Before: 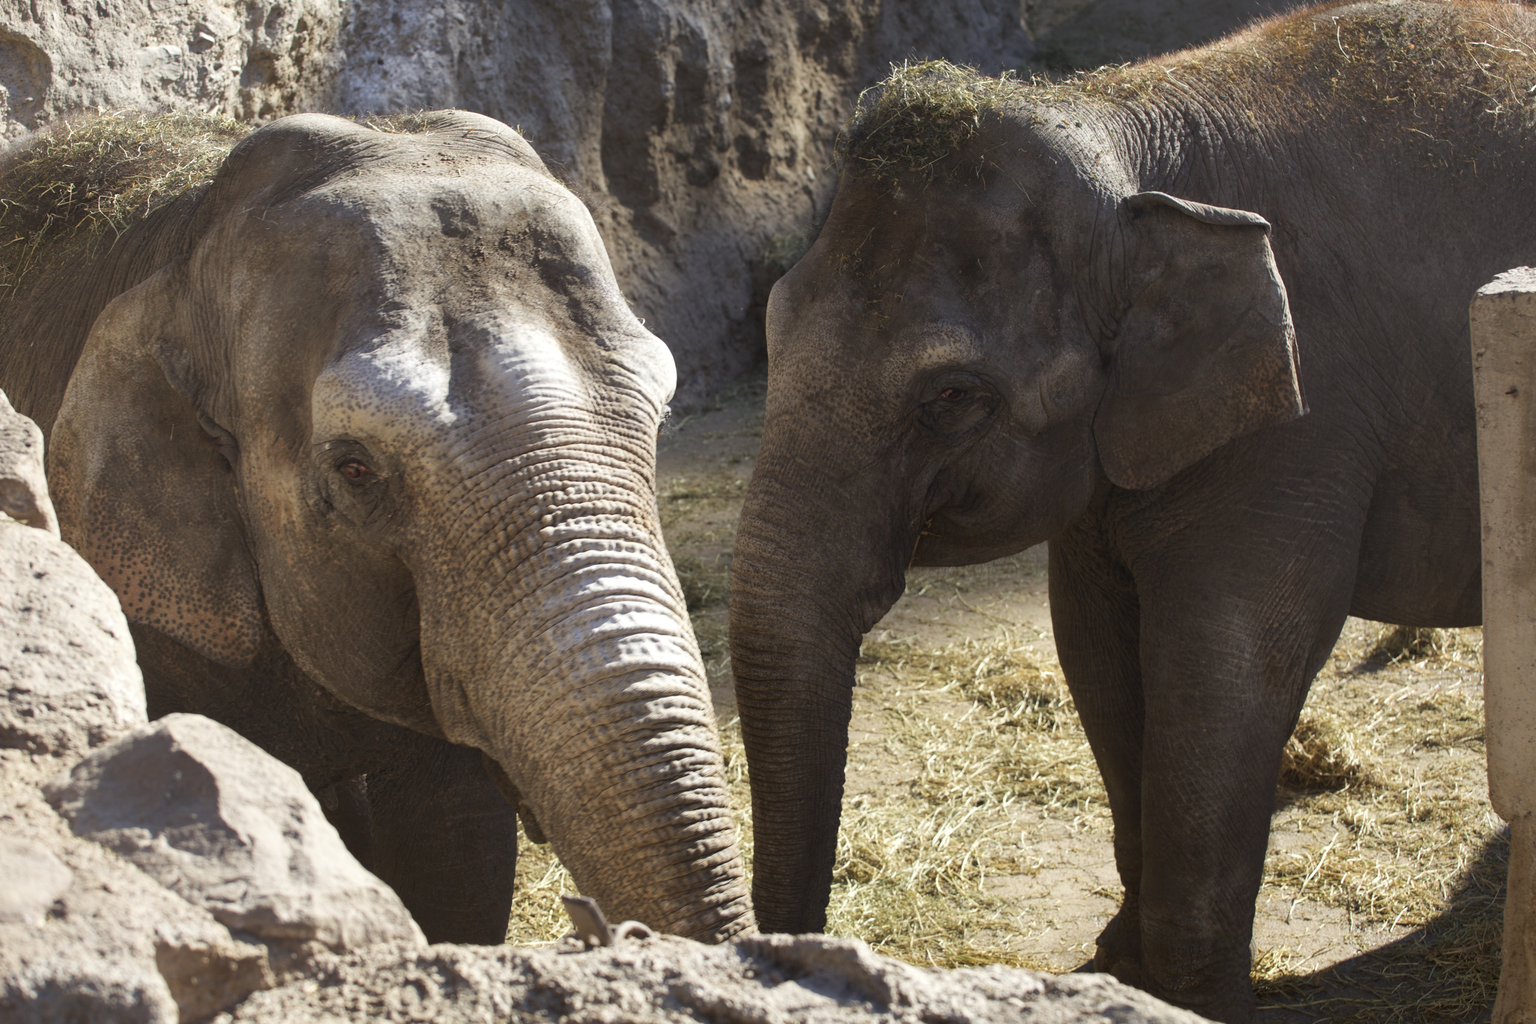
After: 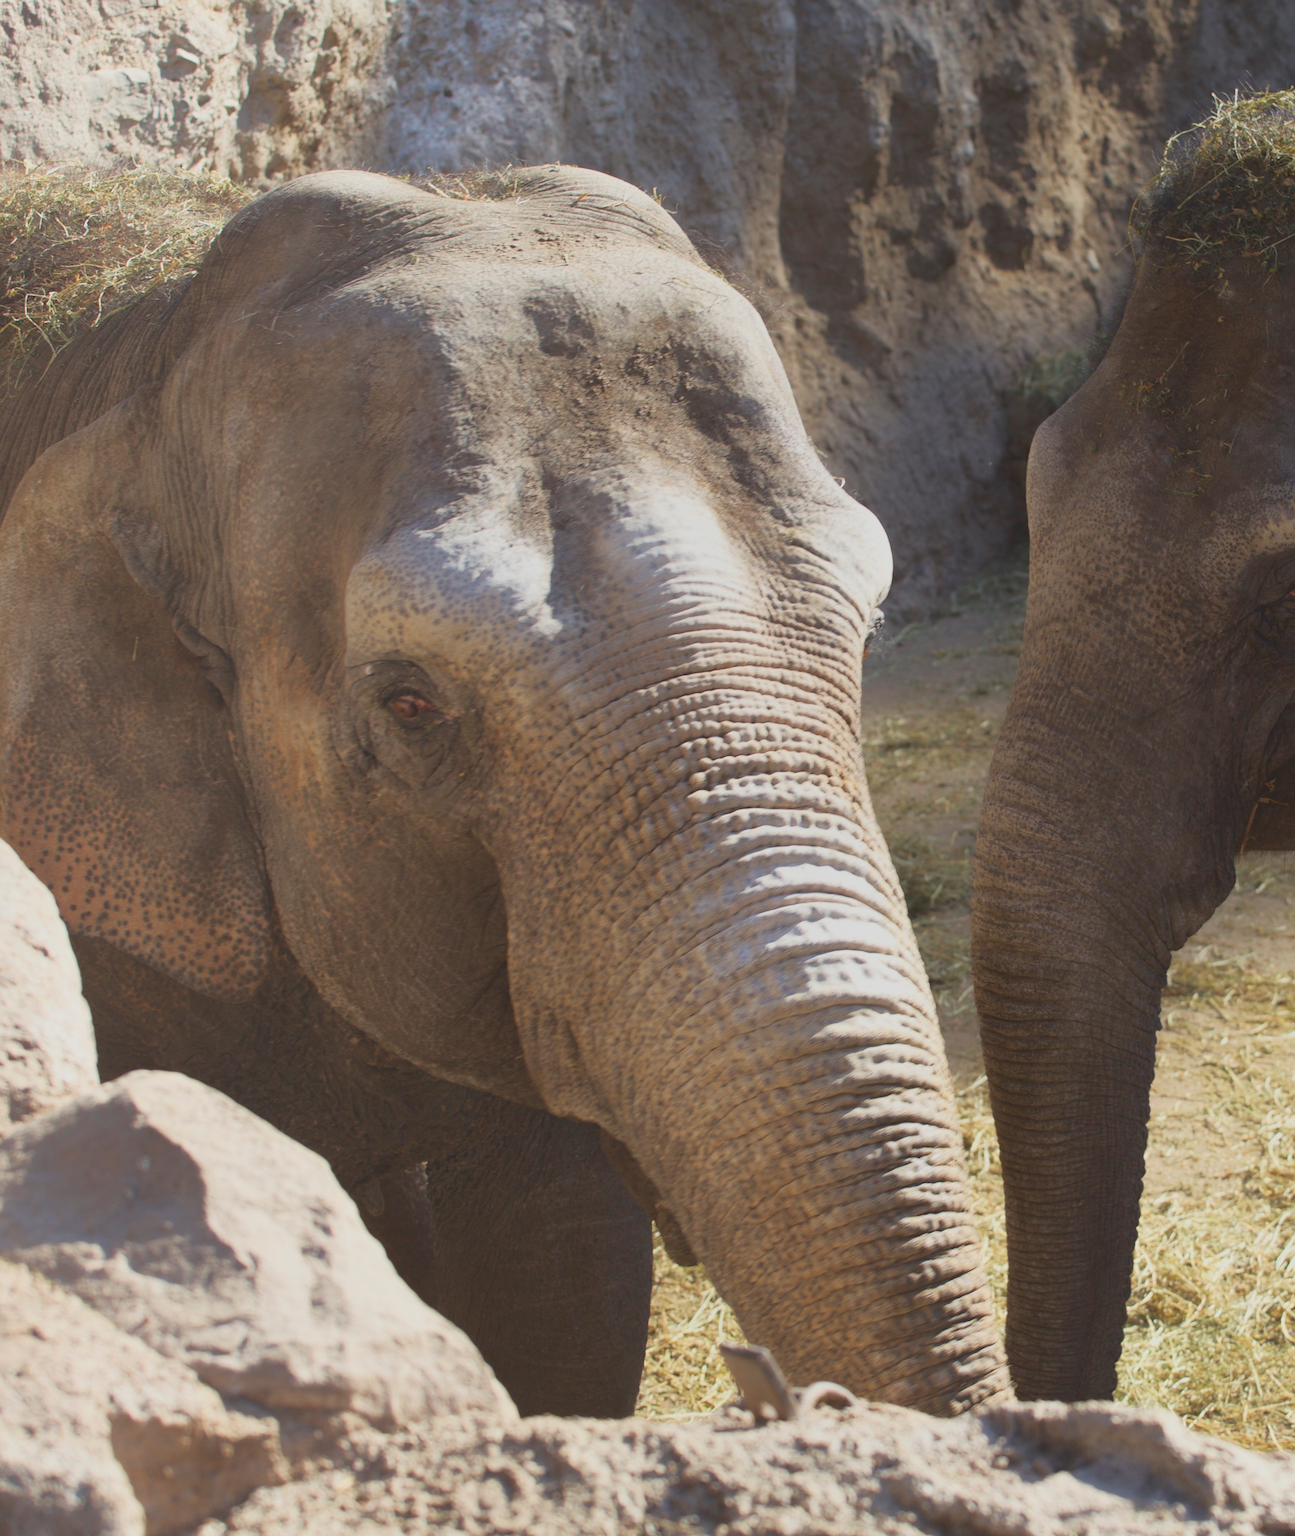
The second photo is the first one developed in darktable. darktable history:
crop: left 5.349%, right 38.432%
local contrast: detail 69%
tone curve: curves: ch0 [(0, 0) (0.003, 0.049) (0.011, 0.051) (0.025, 0.055) (0.044, 0.065) (0.069, 0.081) (0.1, 0.11) (0.136, 0.15) (0.177, 0.195) (0.224, 0.242) (0.277, 0.308) (0.335, 0.375) (0.399, 0.436) (0.468, 0.5) (0.543, 0.574) (0.623, 0.665) (0.709, 0.761) (0.801, 0.851) (0.898, 0.933) (1, 1)], color space Lab, independent channels, preserve colors none
